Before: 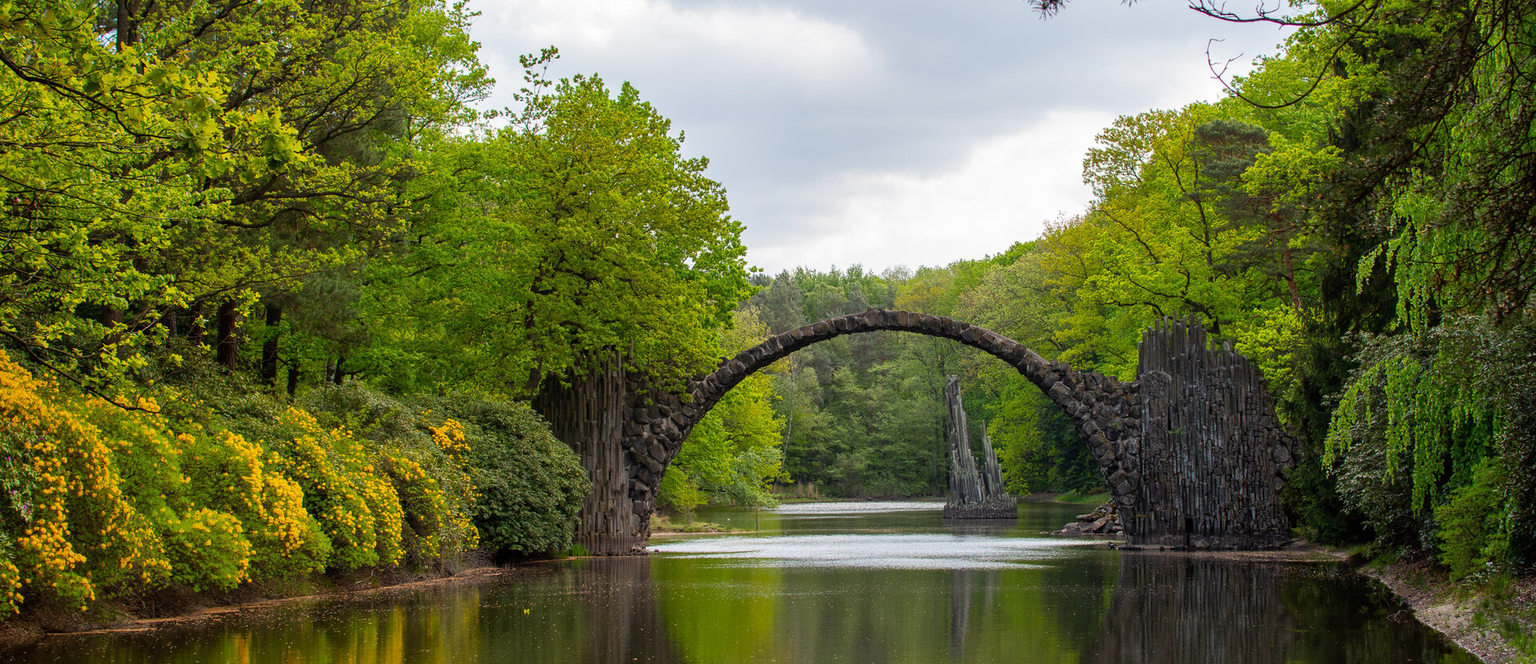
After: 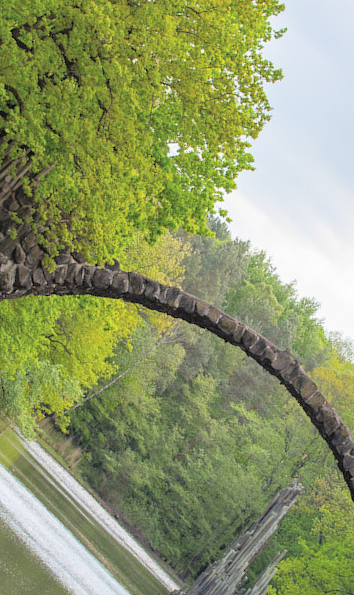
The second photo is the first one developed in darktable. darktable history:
contrast brightness saturation: brightness 0.285
crop and rotate: angle -46.09°, top 16.173%, right 0.774%, bottom 11.679%
tone equalizer: on, module defaults
